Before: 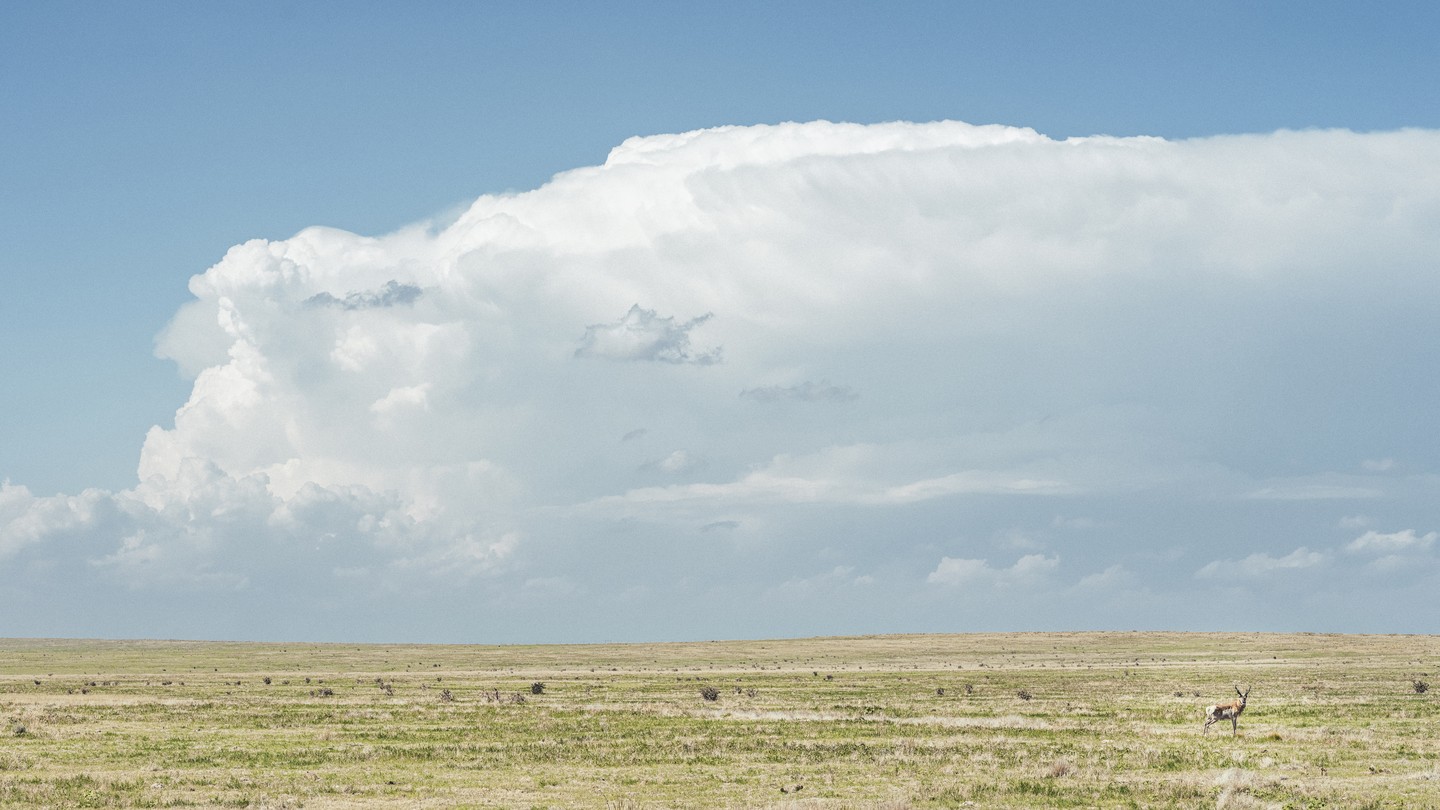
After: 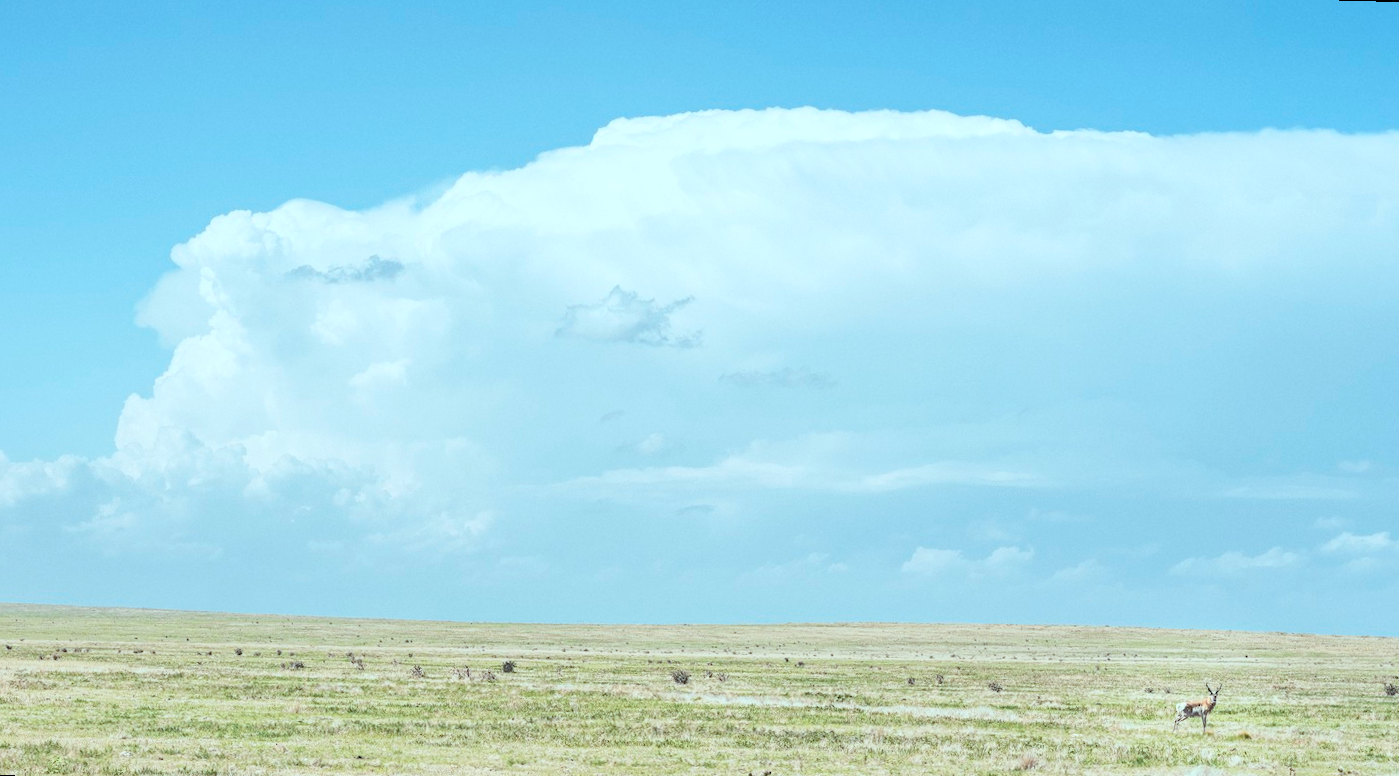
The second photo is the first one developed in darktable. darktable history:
crop: left 0.434%, top 0.485%, right 0.244%, bottom 0.386%
contrast brightness saturation: contrast 0.14, brightness 0.21
rotate and perspective: rotation 1.57°, crop left 0.018, crop right 0.982, crop top 0.039, crop bottom 0.961
color correction: highlights a* -10.04, highlights b* -10.37
